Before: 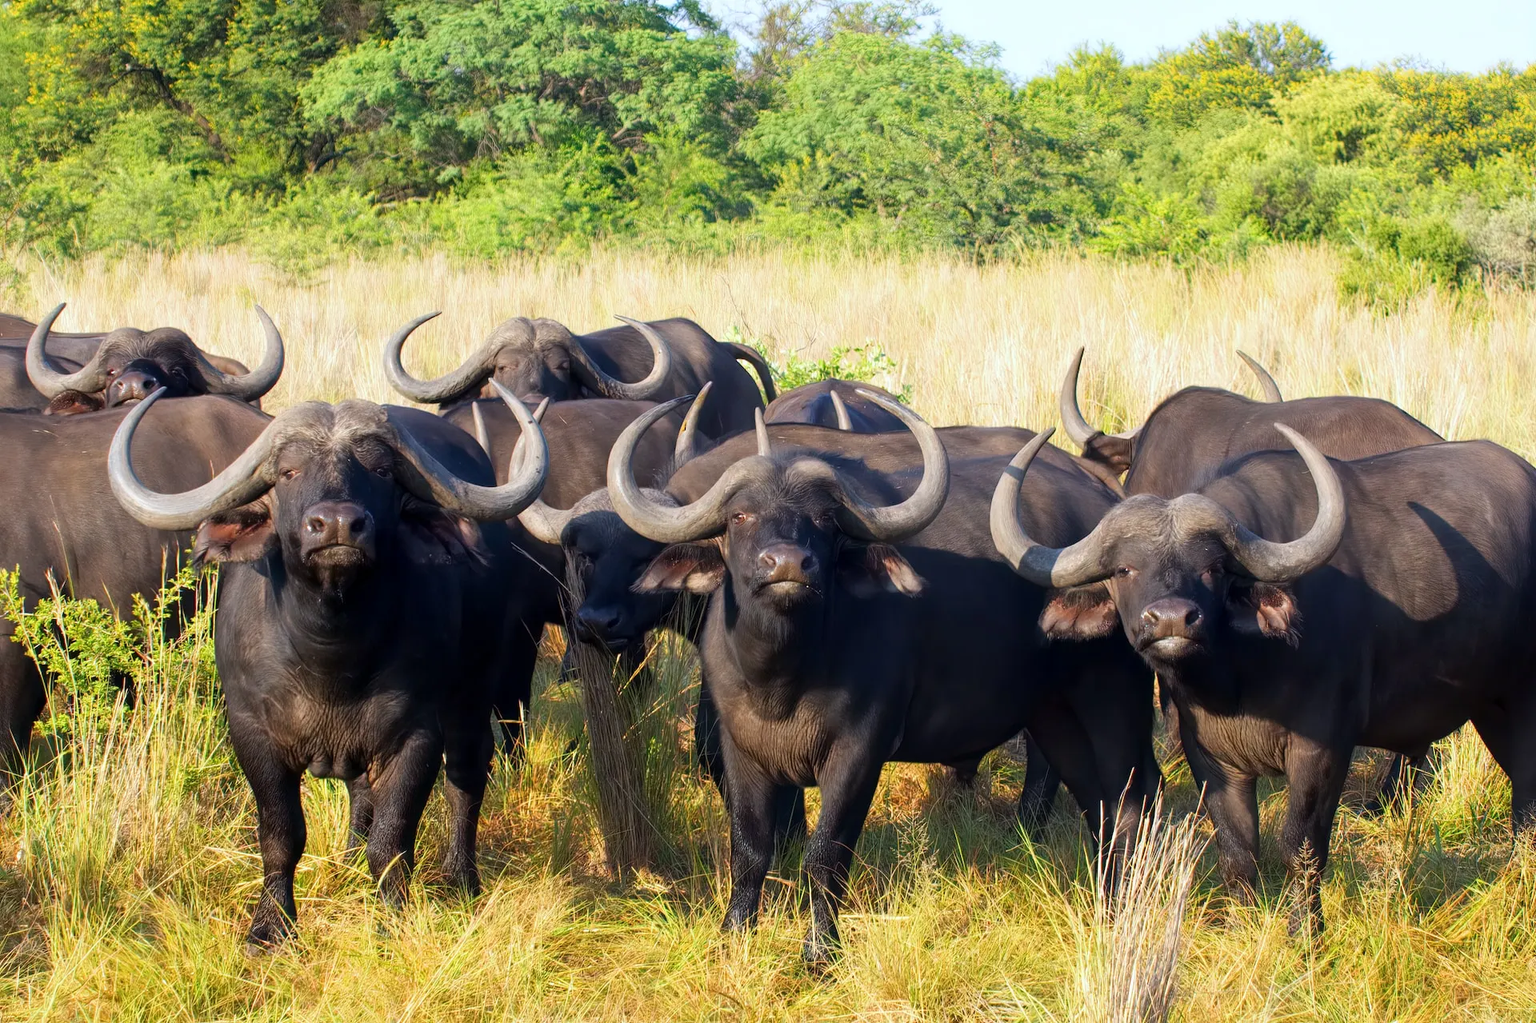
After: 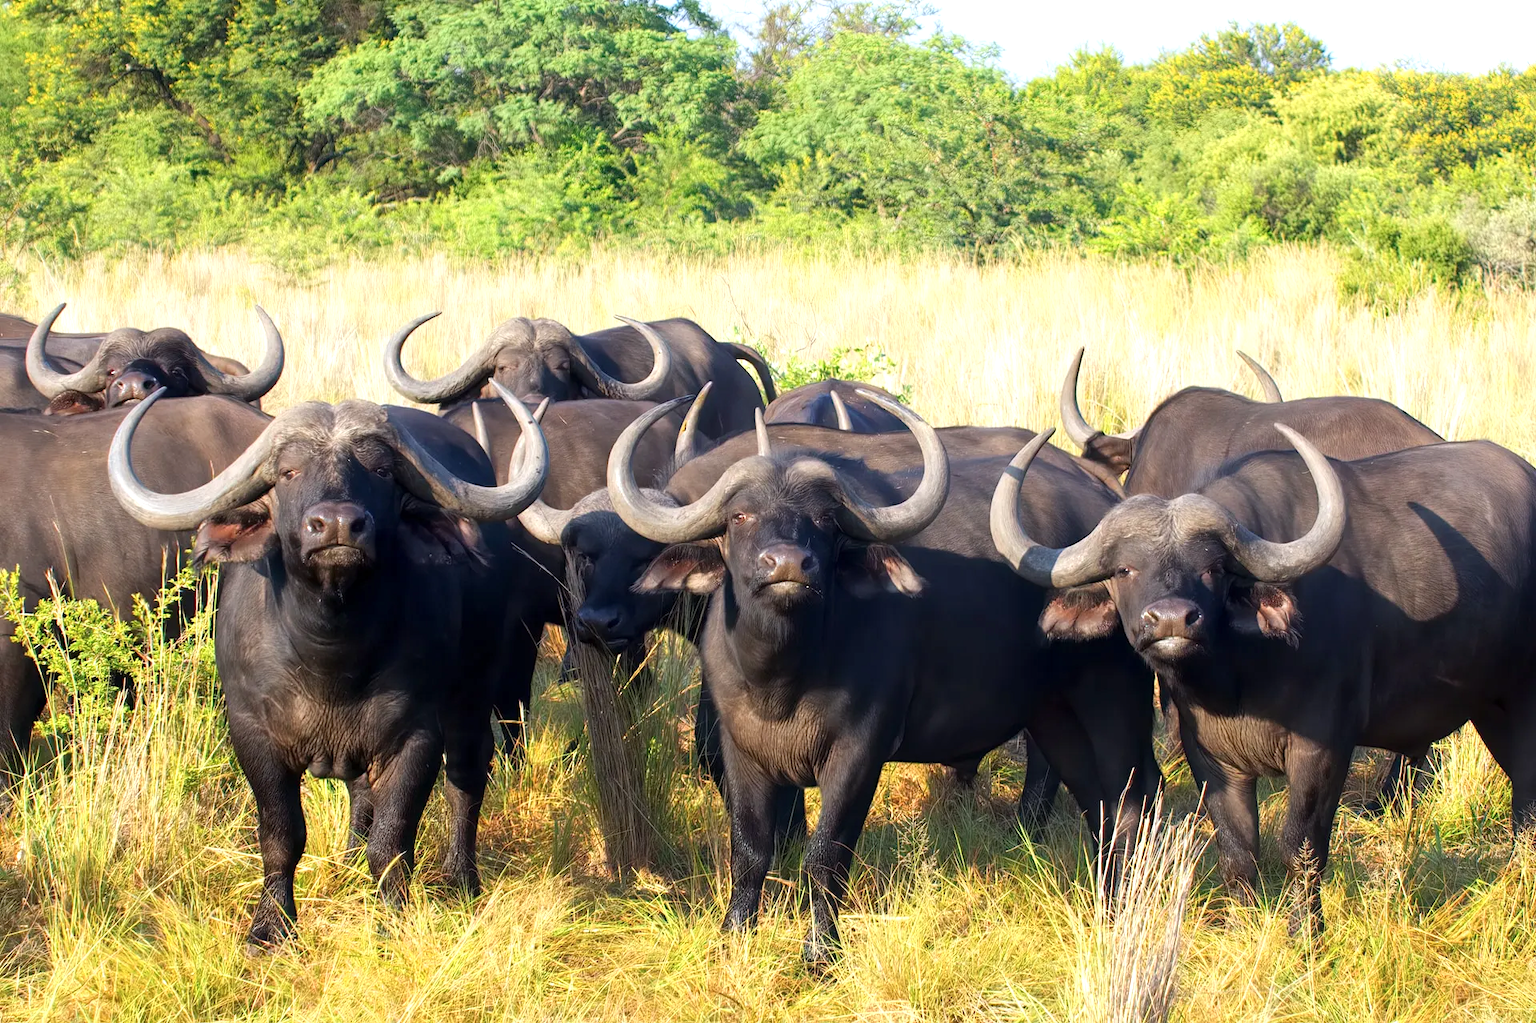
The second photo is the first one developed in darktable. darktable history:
contrast brightness saturation: saturation -0.05
exposure: exposure 0.375 EV, compensate highlight preservation false
